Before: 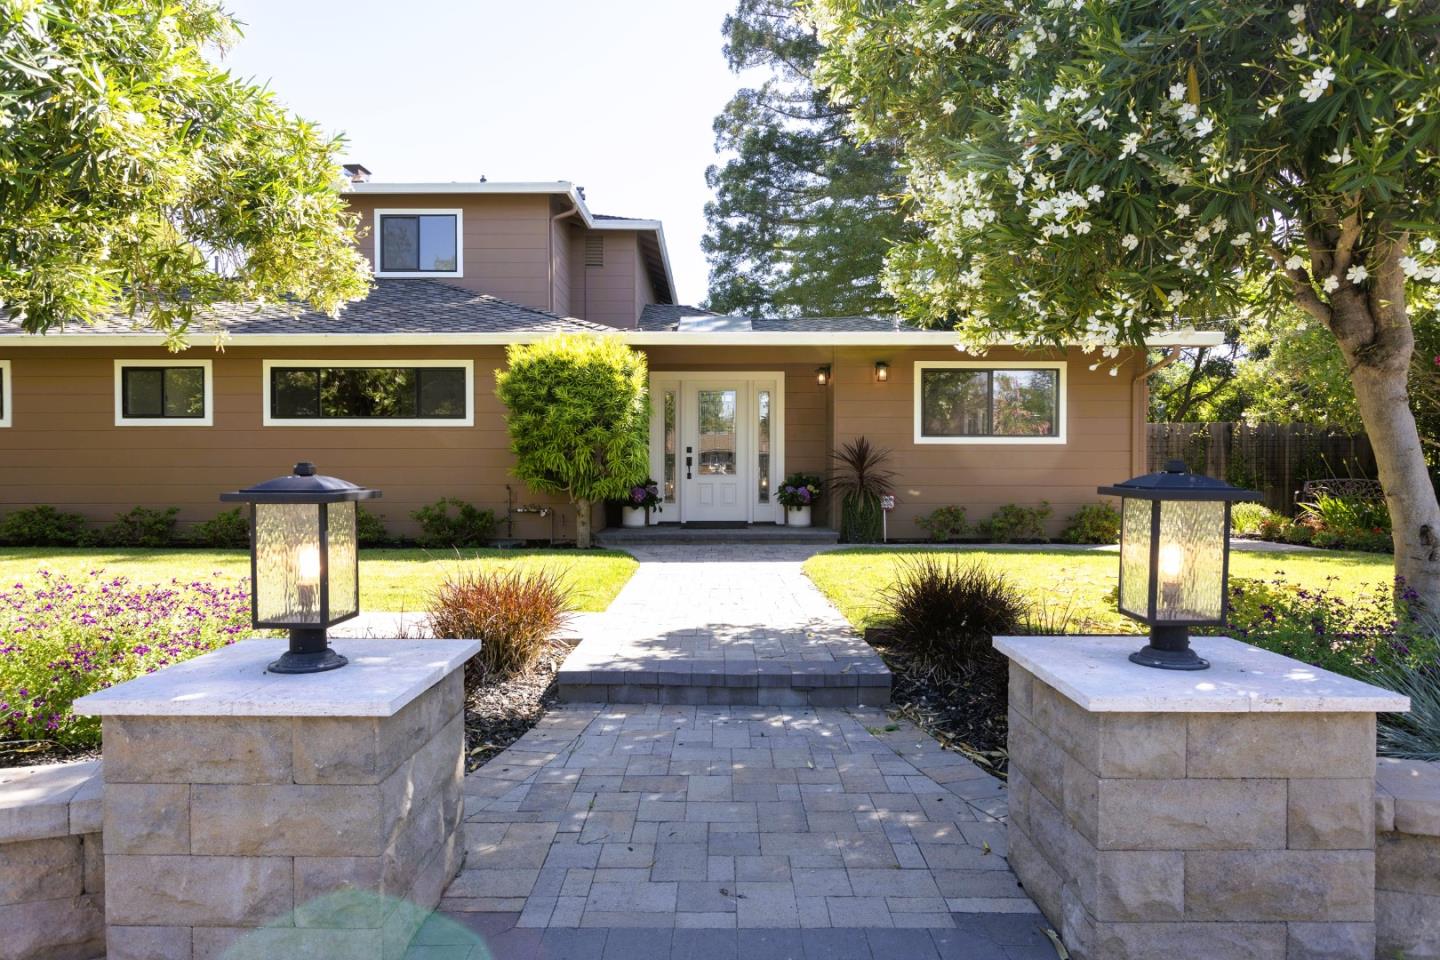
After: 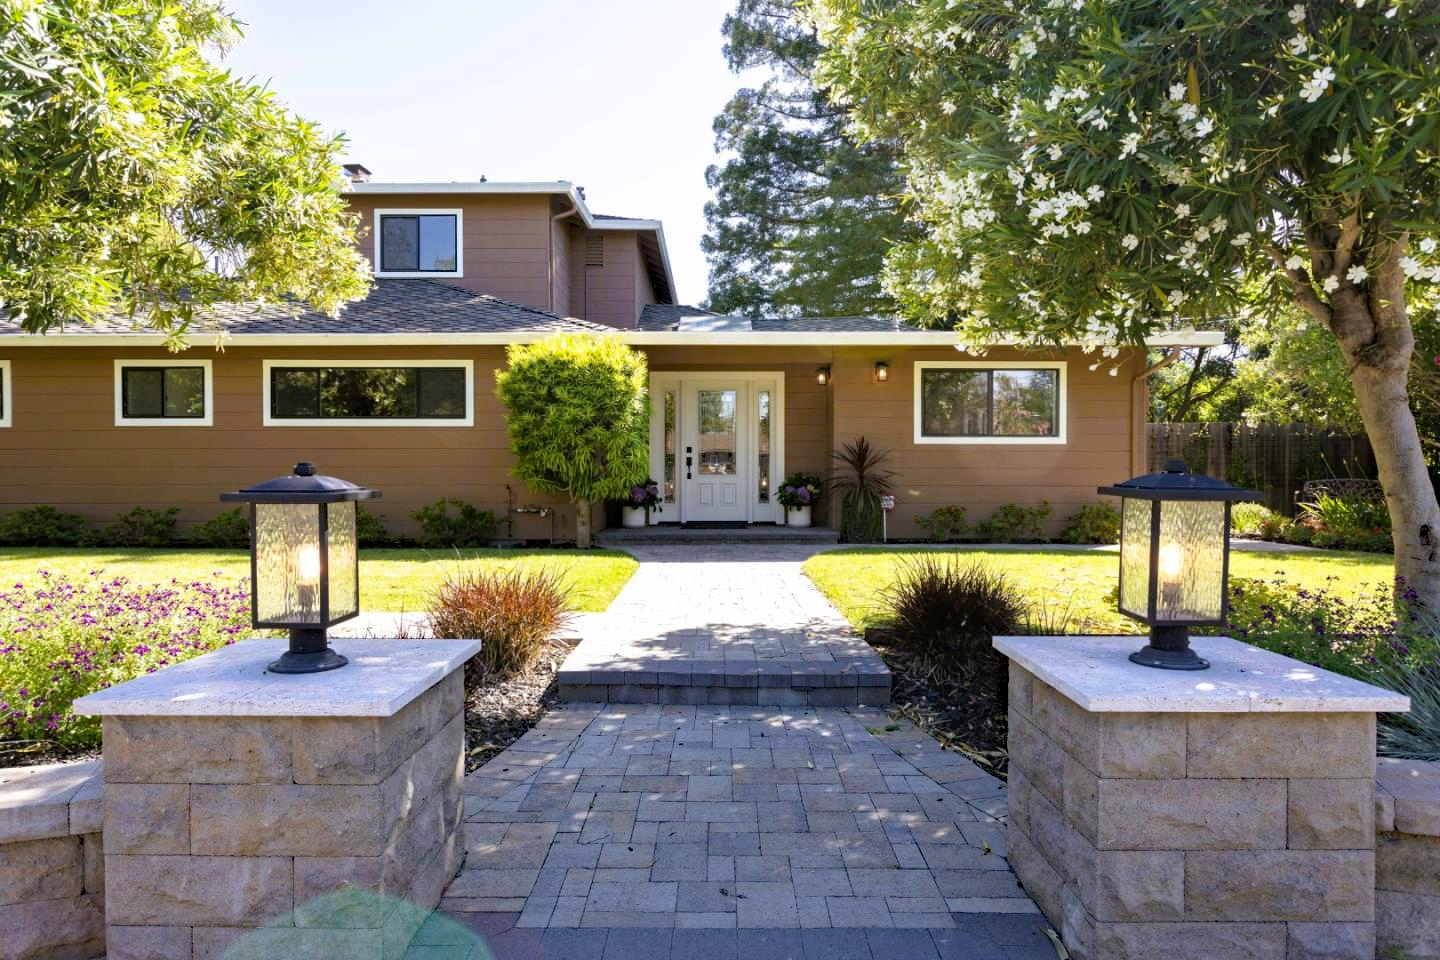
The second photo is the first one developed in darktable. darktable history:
haze removal: strength 0.29, distance 0.254, compatibility mode true, adaptive false
